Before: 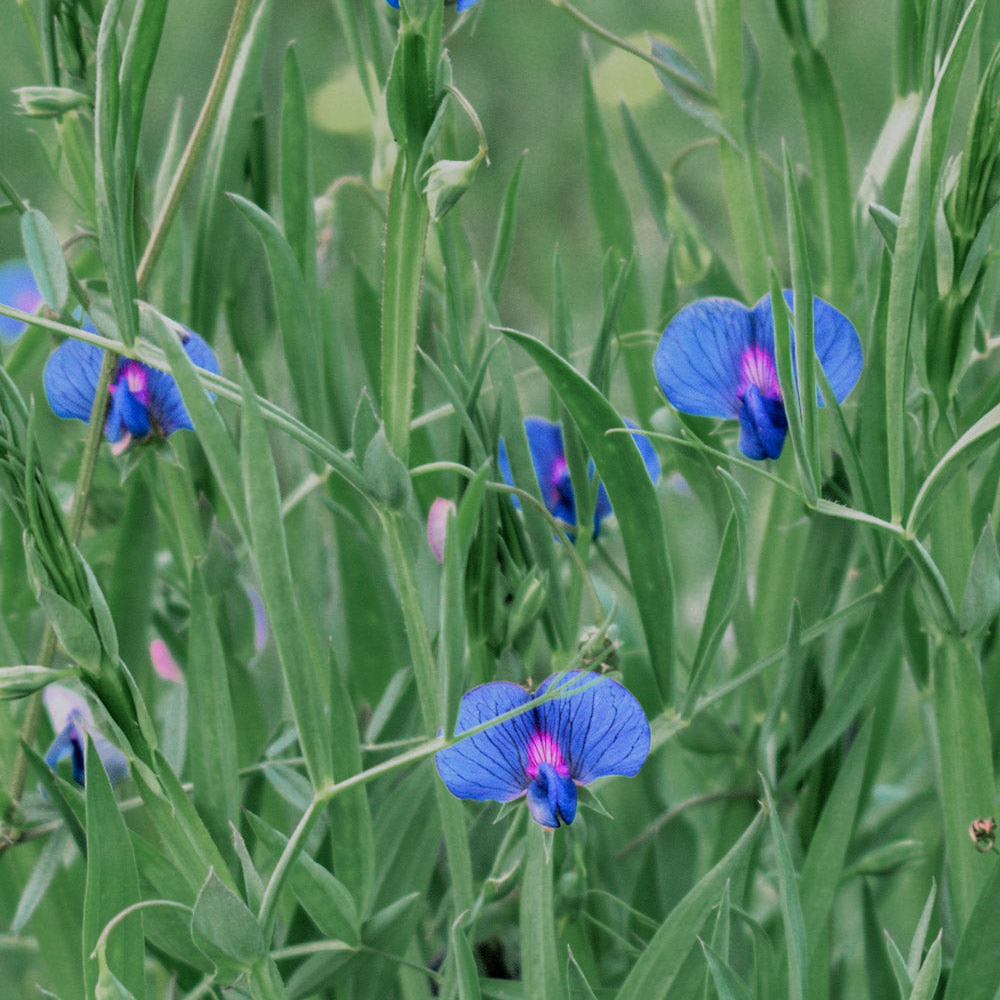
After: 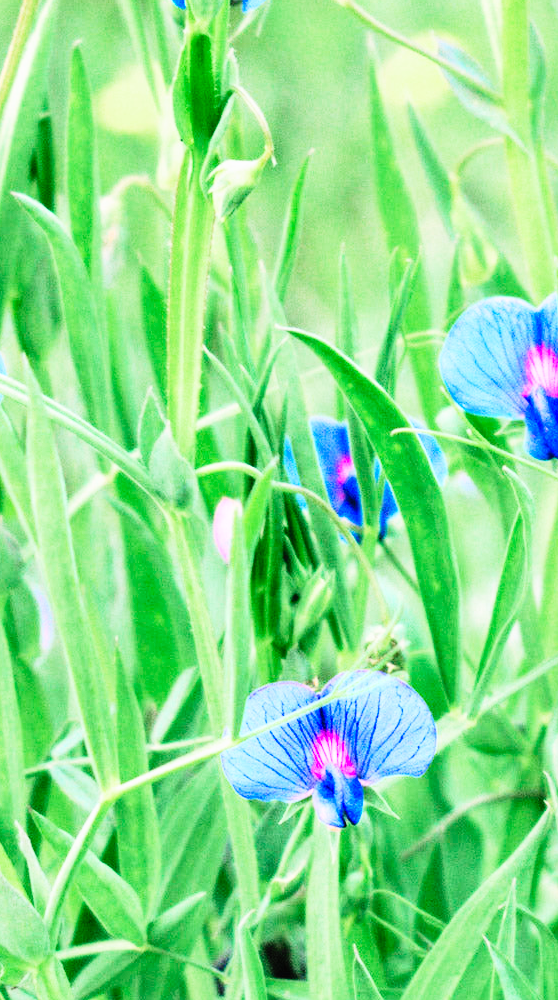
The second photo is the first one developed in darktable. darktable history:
crop: left 21.464%, right 22.704%
levels: levels [0, 0.478, 1]
contrast brightness saturation: contrast 0.197, brightness 0.159, saturation 0.227
base curve: curves: ch0 [(0, 0) (0.007, 0.004) (0.027, 0.03) (0.046, 0.07) (0.207, 0.54) (0.442, 0.872) (0.673, 0.972) (1, 1)], preserve colors none
